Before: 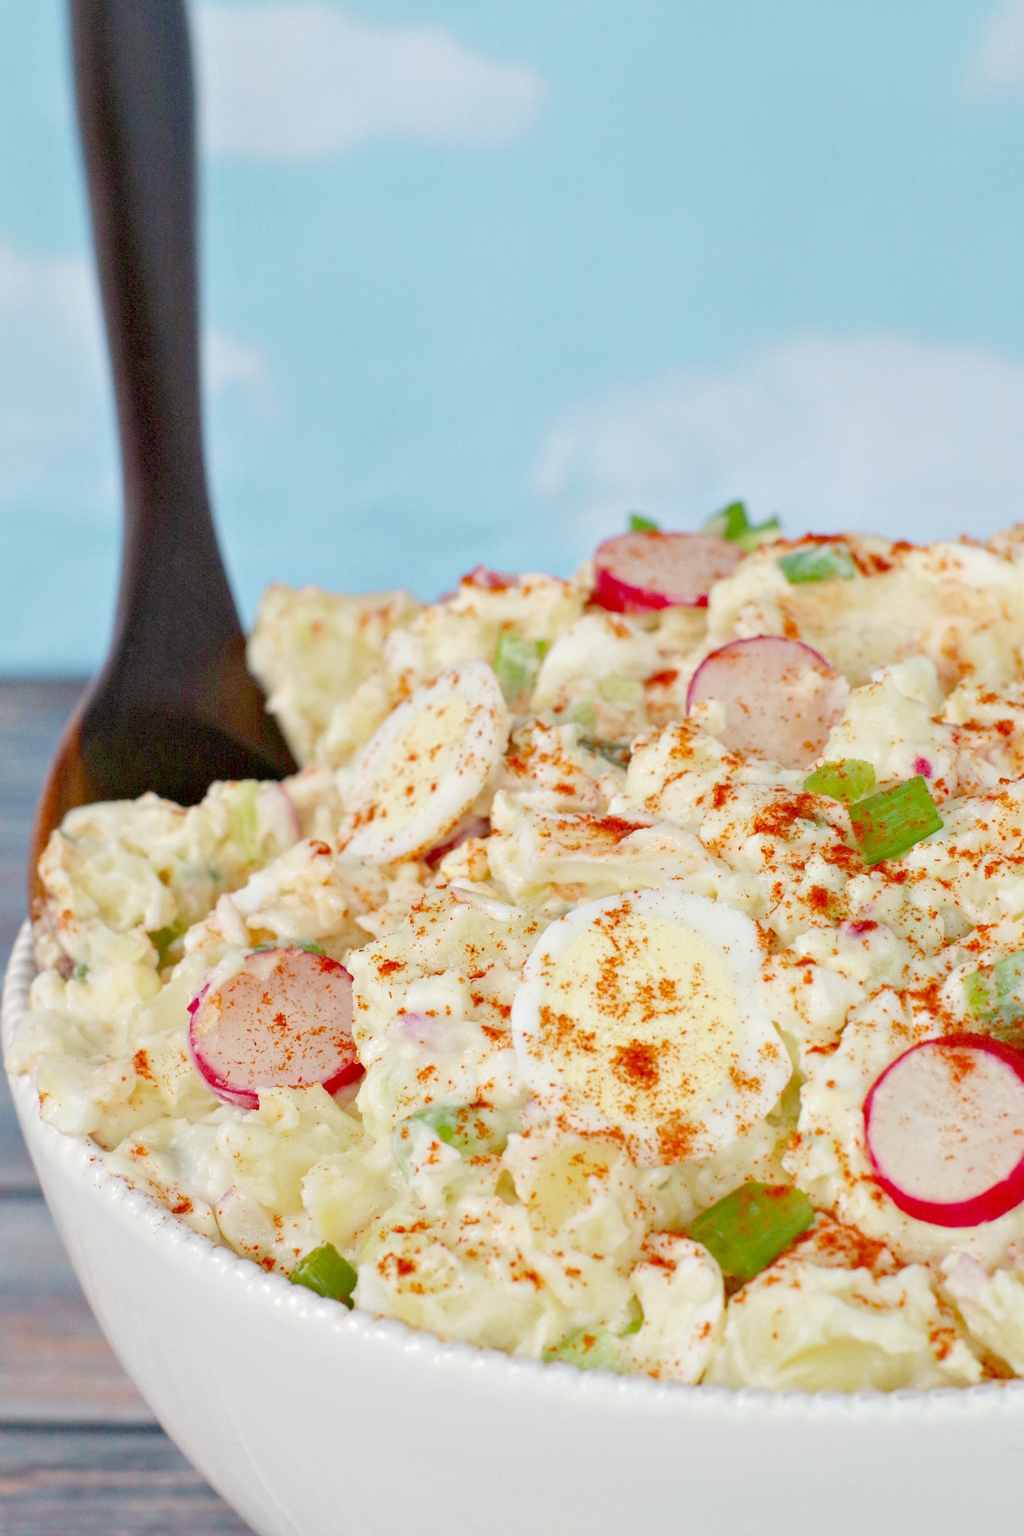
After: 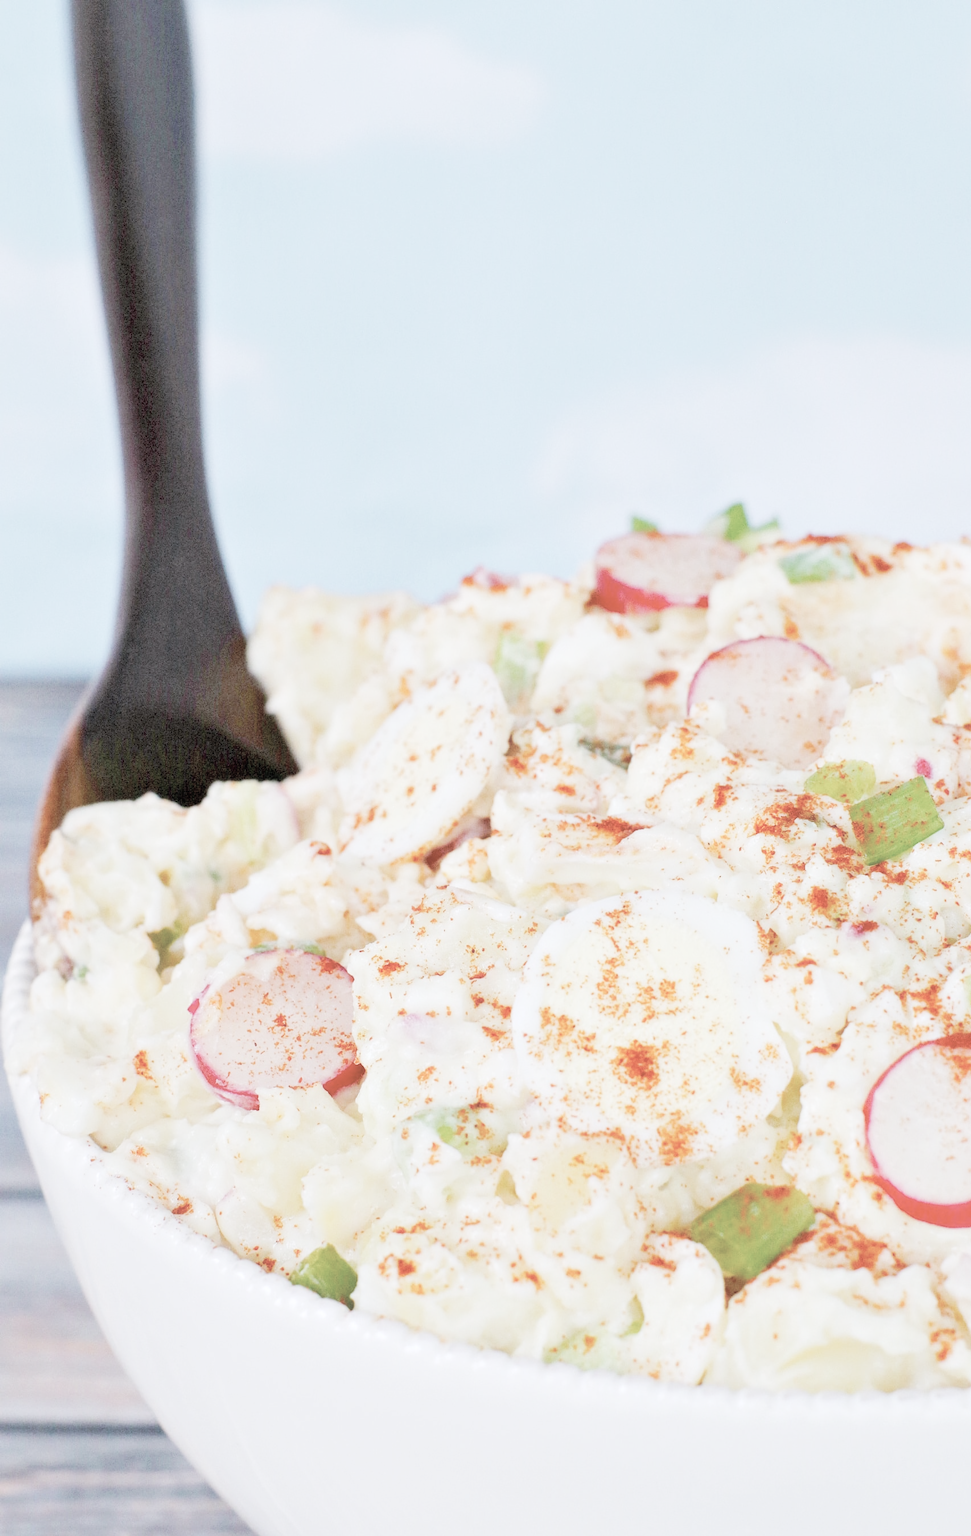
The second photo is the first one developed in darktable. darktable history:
contrast brightness saturation: brightness 0.19, saturation -0.489
haze removal: strength -0.081, distance 0.36, compatibility mode true
color calibration: illuminant as shot in camera, x 0.358, y 0.373, temperature 4628.91 K
tone curve: curves: ch0 [(0, 0.013) (0.054, 0.018) (0.205, 0.191) (0.289, 0.292) (0.39, 0.424) (0.493, 0.551) (0.647, 0.752) (0.796, 0.887) (1, 0.998)]; ch1 [(0, 0) (0.371, 0.339) (0.477, 0.452) (0.494, 0.495) (0.501, 0.501) (0.51, 0.516) (0.54, 0.557) (0.572, 0.605) (0.625, 0.687) (0.774, 0.841) (1, 1)]; ch2 [(0, 0) (0.32, 0.281) (0.403, 0.399) (0.441, 0.428) (0.47, 0.469) (0.498, 0.496) (0.524, 0.543) (0.551, 0.579) (0.633, 0.665) (0.7, 0.711) (1, 1)], preserve colors none
crop and rotate: left 0%, right 5.138%
